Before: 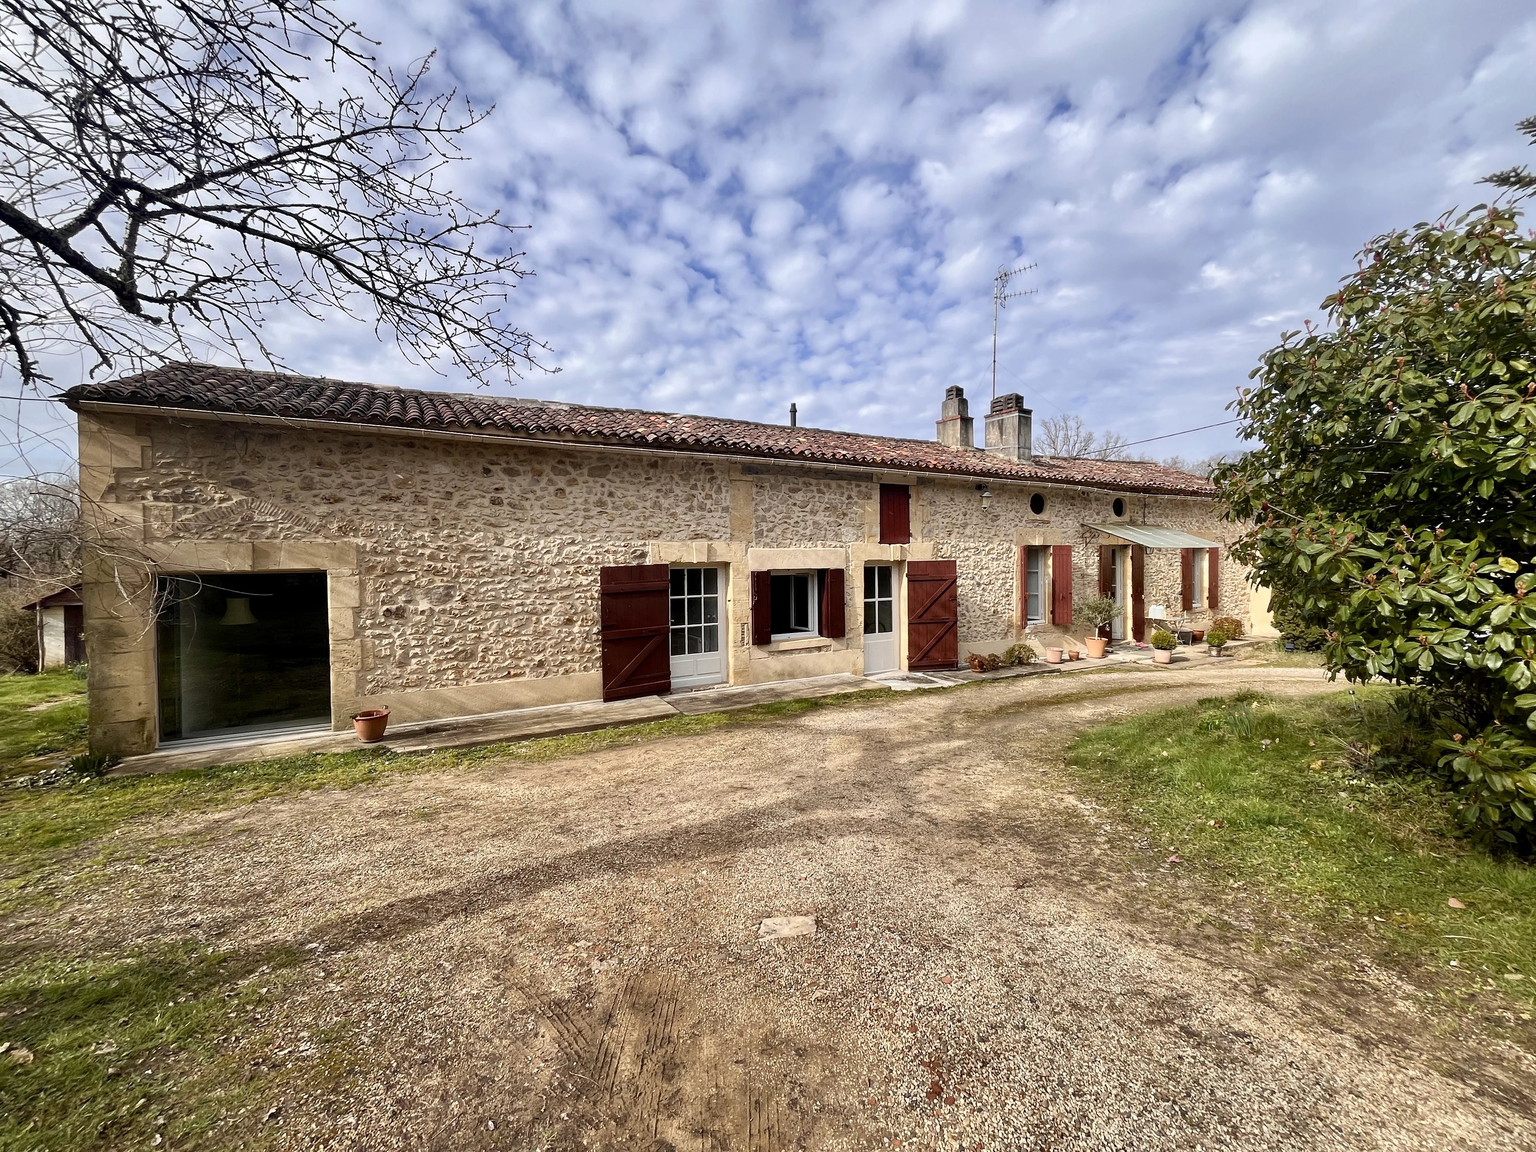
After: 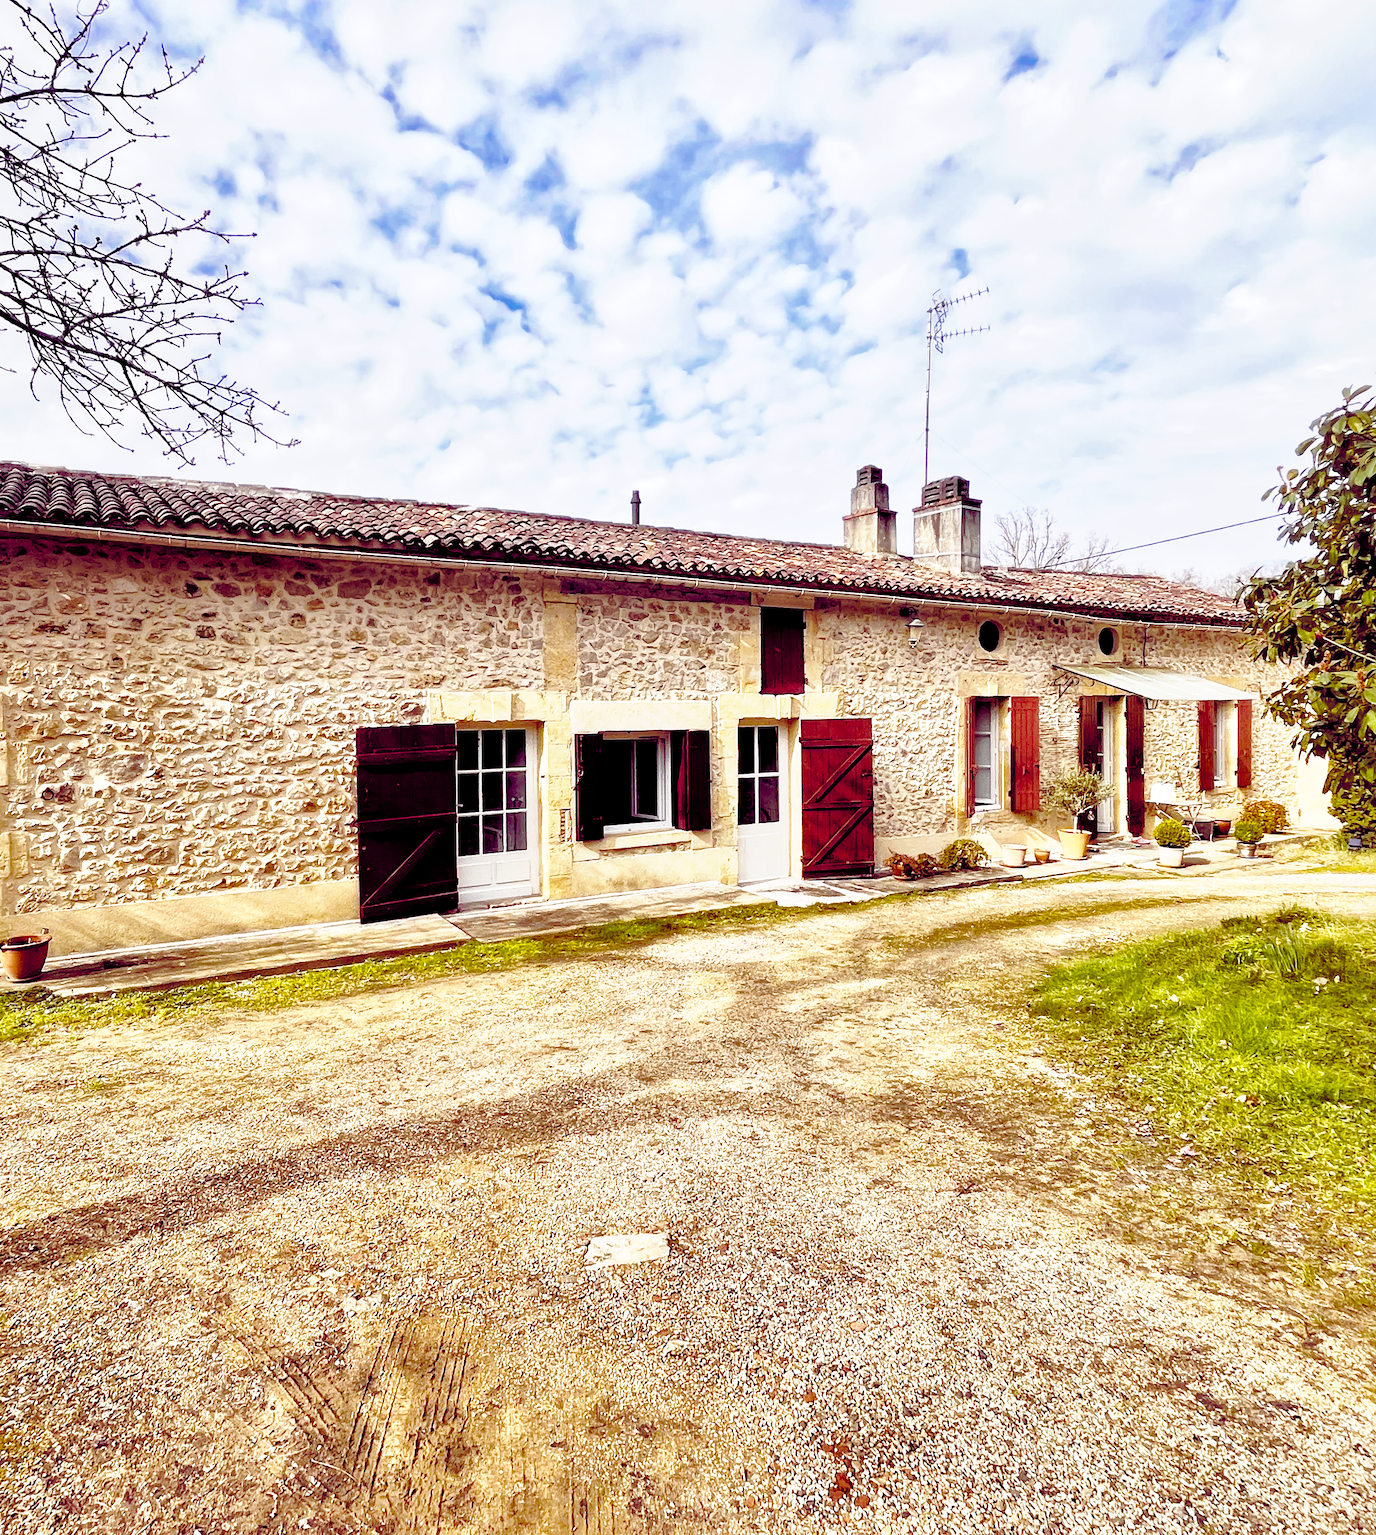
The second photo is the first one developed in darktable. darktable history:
exposure: black level correction 0.009, exposure 0.109 EV, compensate exposure bias true, compensate highlight preservation false
base curve: curves: ch0 [(0, 0) (0.025, 0.046) (0.112, 0.277) (0.467, 0.74) (0.814, 0.929) (1, 0.942)], preserve colors none
local contrast: mode bilateral grid, contrast 20, coarseness 49, detail 132%, midtone range 0.2
crop and rotate: left 23.101%, top 5.646%, right 15.021%, bottom 2.317%
color balance rgb: global offset › chroma 0.278%, global offset › hue 317.61°, perceptual saturation grading › global saturation 40.552%, global vibrance 20%
tone equalizer: -8 EV -0.717 EV, -7 EV -0.671 EV, -6 EV -0.592 EV, -5 EV -0.371 EV, -3 EV 0.401 EV, -2 EV 0.6 EV, -1 EV 0.686 EV, +0 EV 0.736 EV, smoothing diameter 2.01%, edges refinement/feathering 15.88, mask exposure compensation -1.57 EV, filter diffusion 5
shadows and highlights: on, module defaults
color zones: curves: ch0 [(0.068, 0.464) (0.25, 0.5) (0.48, 0.508) (0.75, 0.536) (0.886, 0.476) (0.967, 0.456)]; ch1 [(0.066, 0.456) (0.25, 0.5) (0.616, 0.508) (0.746, 0.56) (0.934, 0.444)], mix 40.35%
